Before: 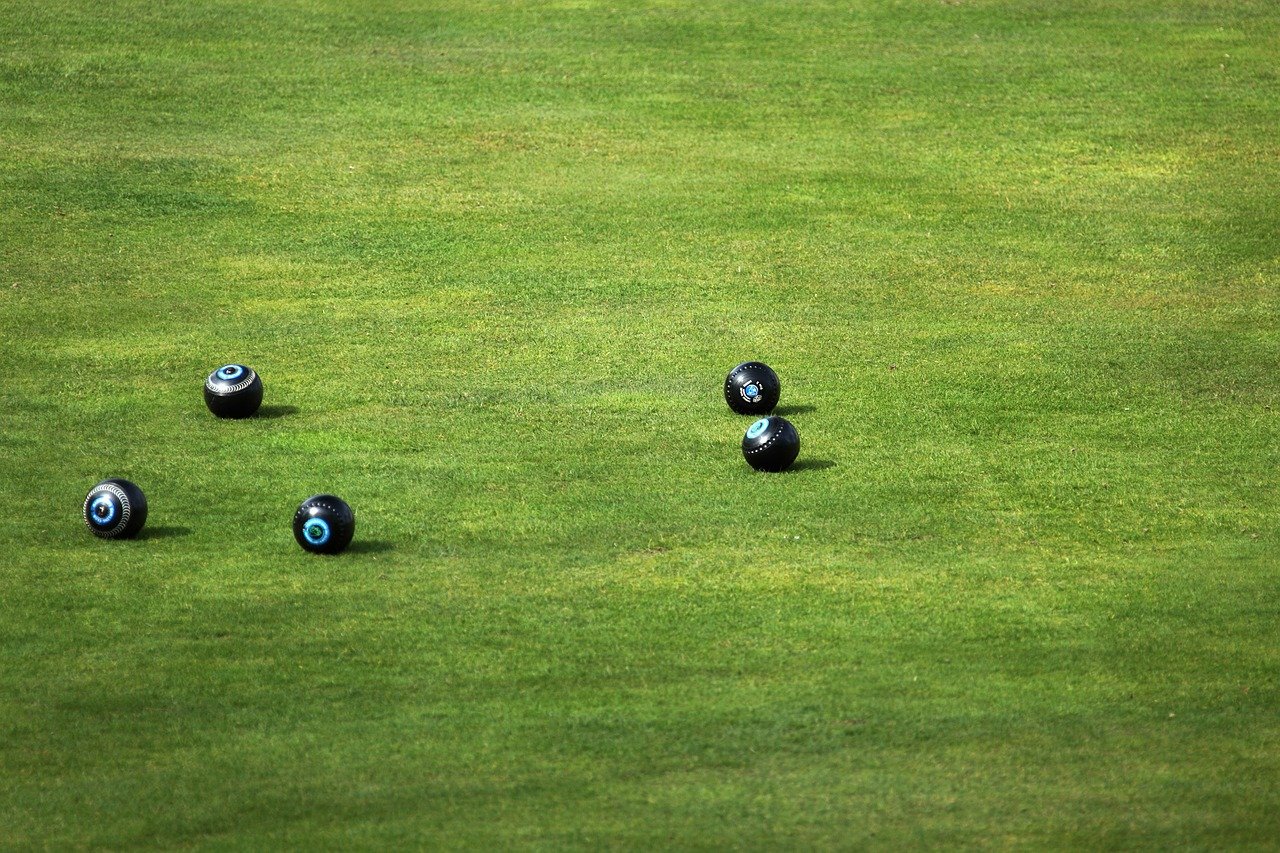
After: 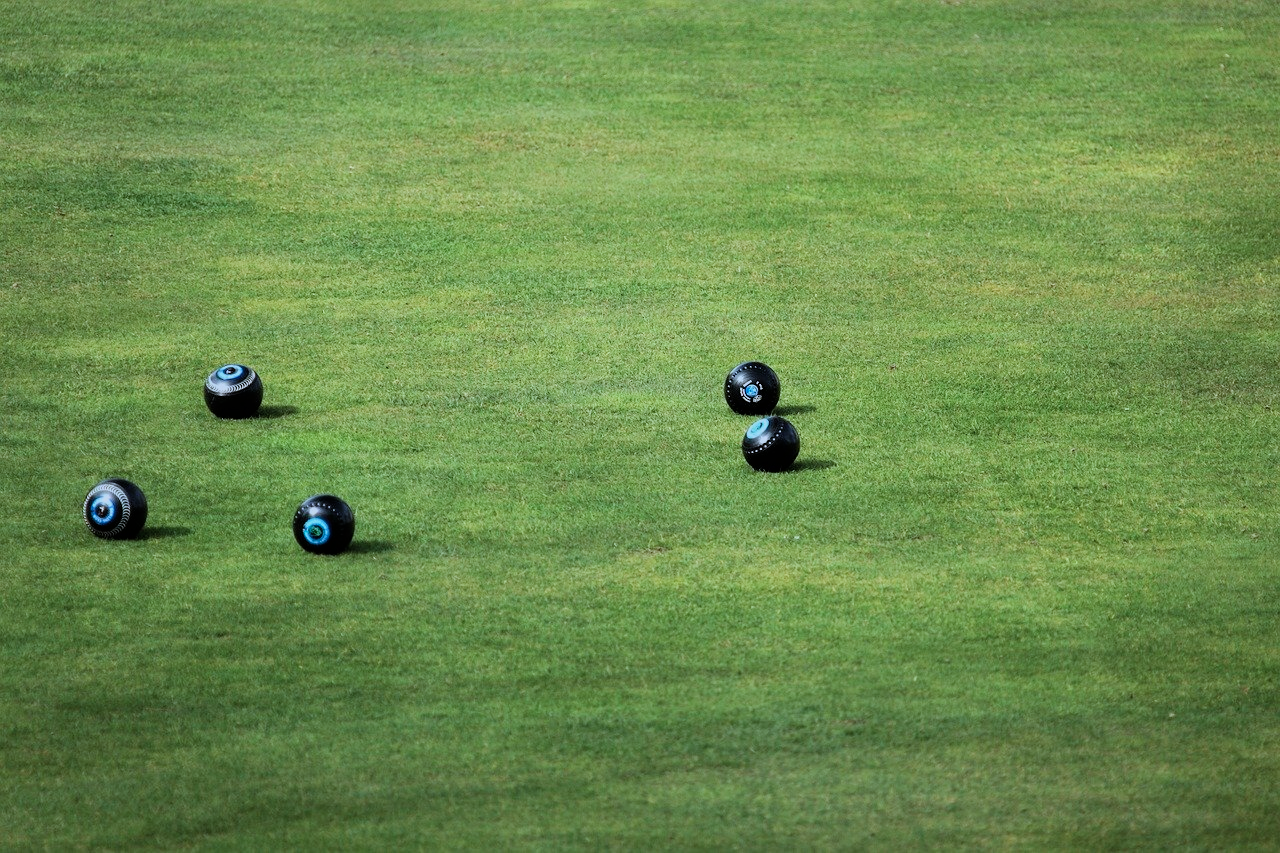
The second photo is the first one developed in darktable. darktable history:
color correction: highlights a* -2.24, highlights b* -18.1
tone equalizer: on, module defaults
filmic rgb: black relative exposure -7.65 EV, white relative exposure 4.56 EV, hardness 3.61, color science v6 (2022)
